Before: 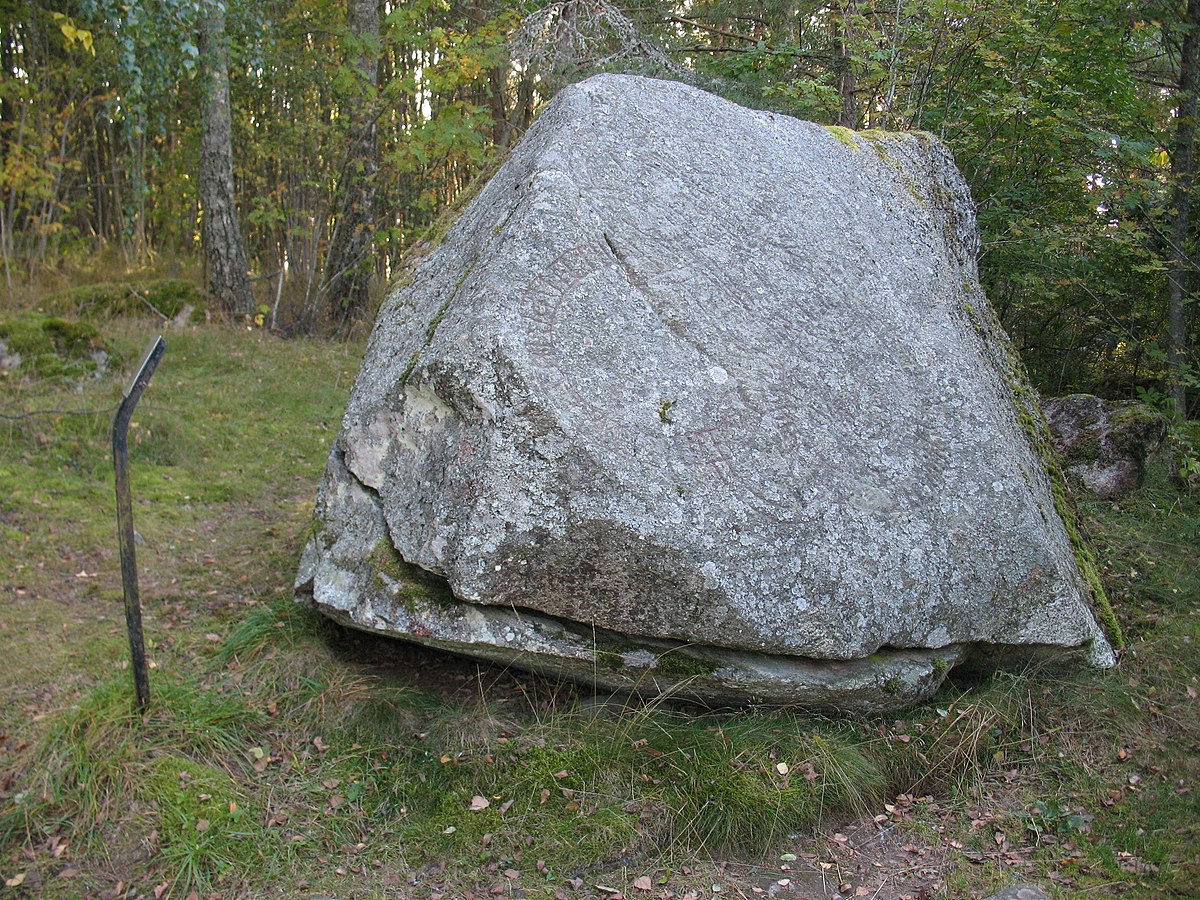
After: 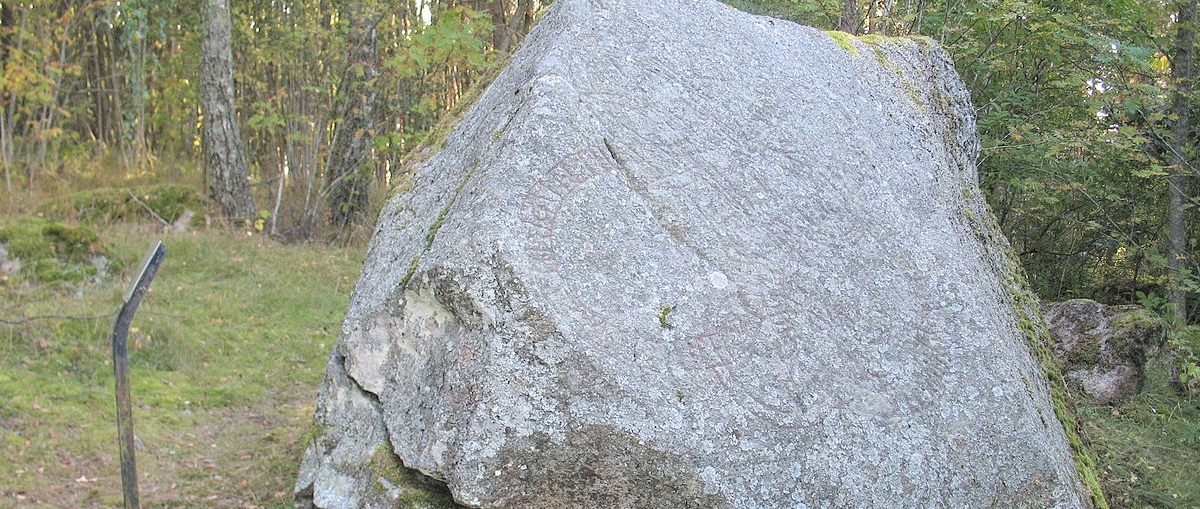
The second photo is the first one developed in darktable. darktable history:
crop and rotate: top 10.588%, bottom 32.806%
color zones: curves: ch0 [(0, 0.5) (0.143, 0.5) (0.286, 0.5) (0.429, 0.5) (0.62, 0.489) (0.714, 0.445) (0.844, 0.496) (1, 0.5)]; ch1 [(0, 0.5) (0.143, 0.5) (0.286, 0.5) (0.429, 0.5) (0.571, 0.5) (0.714, 0.523) (0.857, 0.5) (1, 0.5)]
local contrast: highlights 105%, shadows 102%, detail 119%, midtone range 0.2
contrast brightness saturation: brightness 0.287
